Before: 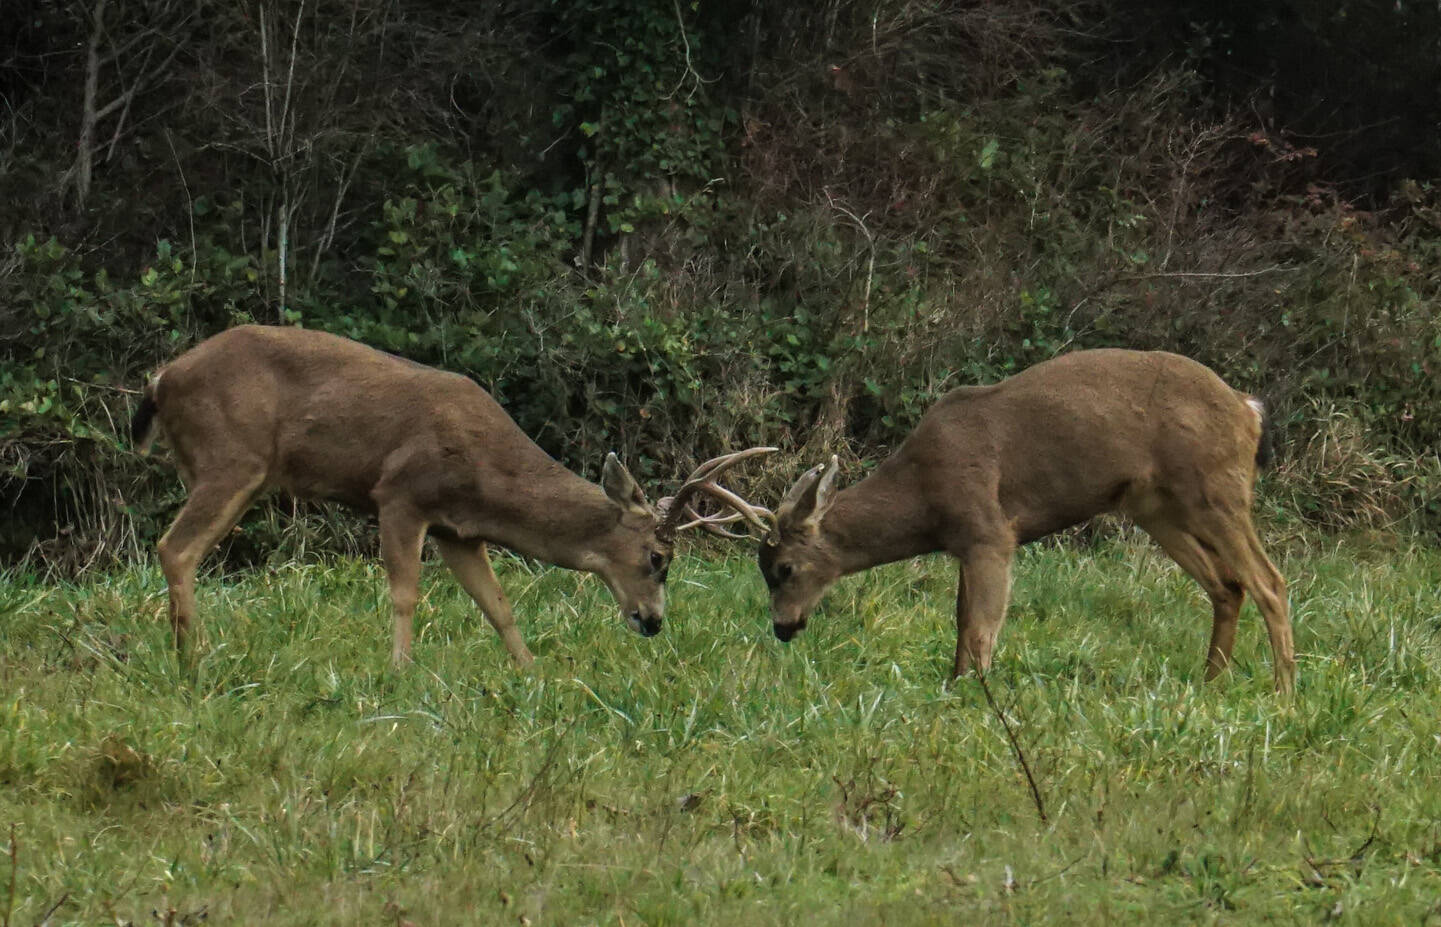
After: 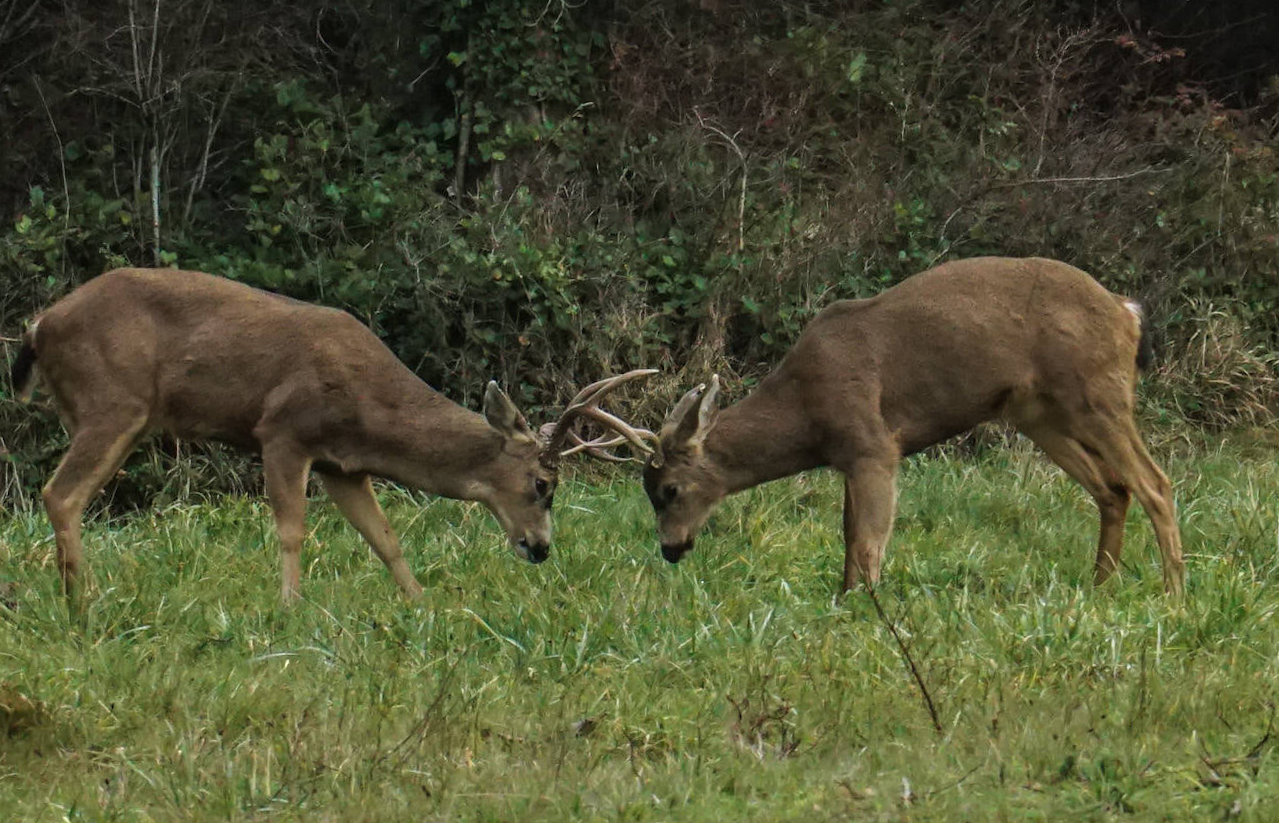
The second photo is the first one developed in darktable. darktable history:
crop and rotate: angle 2.32°, left 5.691%, top 5.682%
